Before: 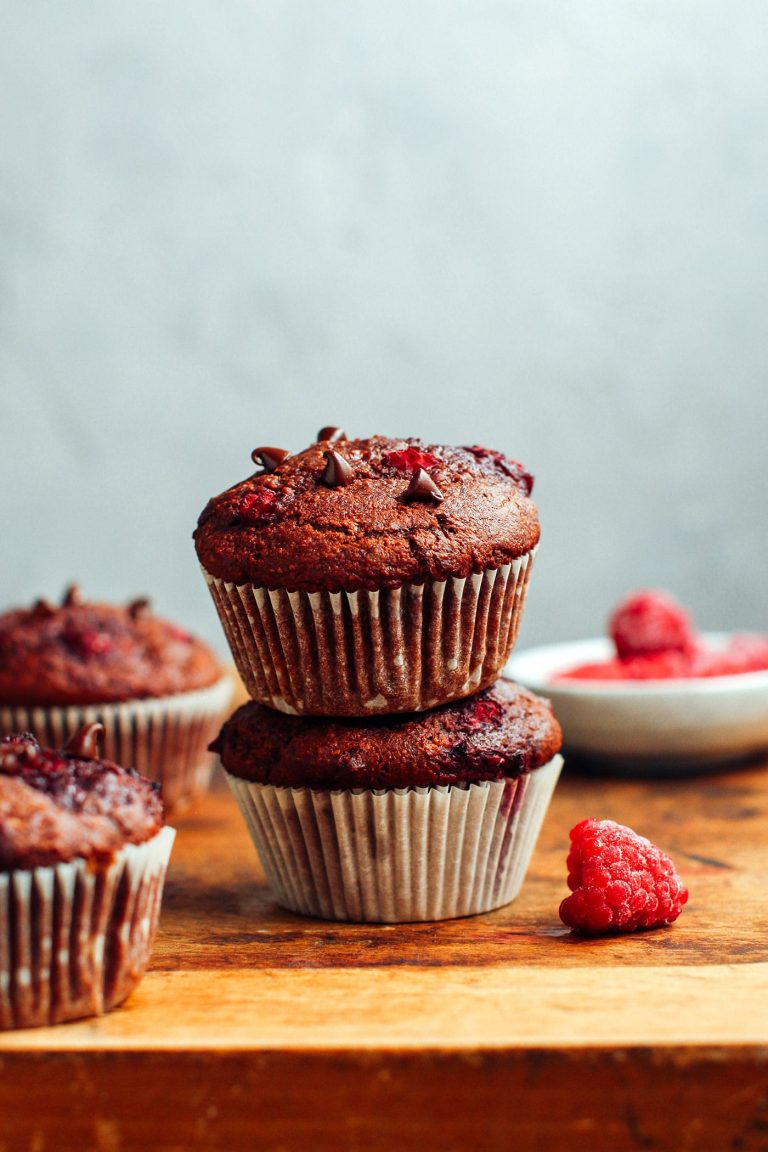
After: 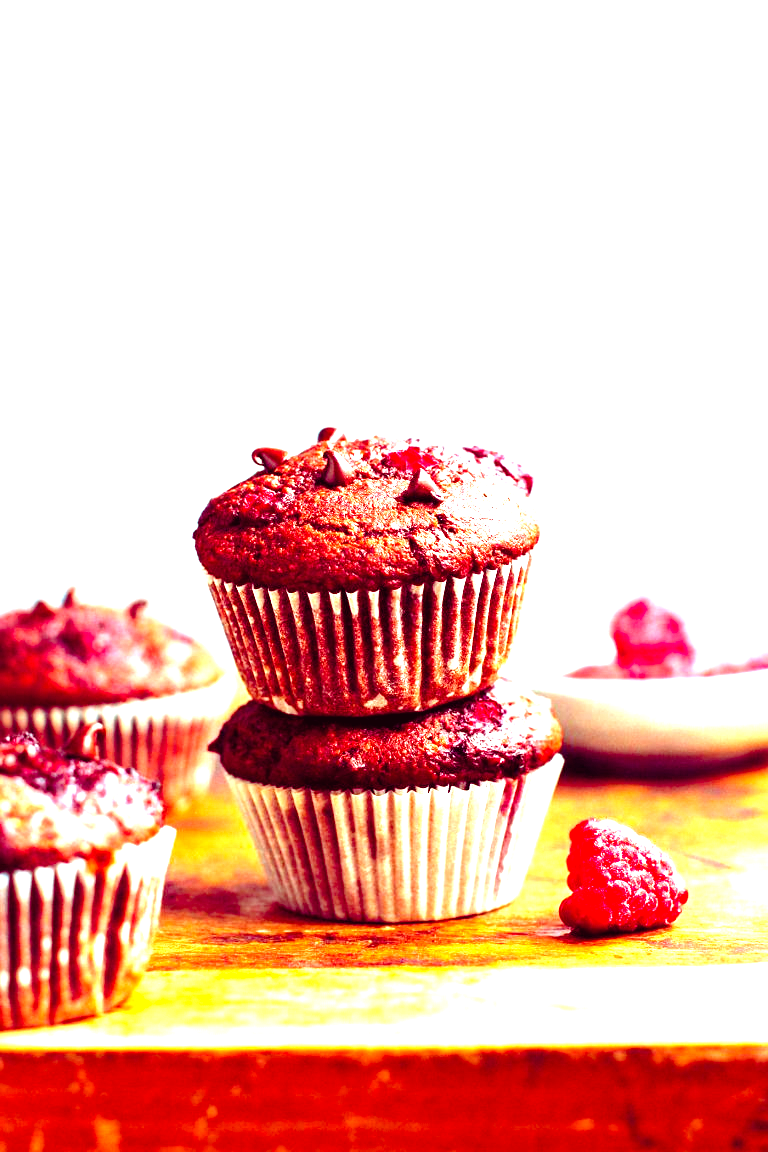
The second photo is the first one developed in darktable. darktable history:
exposure: black level correction 0.001, exposure 1.996 EV, compensate highlight preservation false
color balance rgb: shadows lift › luminance -19.08%, shadows lift › chroma 35.349%, highlights gain › luminance 16.468%, highlights gain › chroma 2.859%, highlights gain › hue 261.06°, global offset › chroma 0.286%, global offset › hue 317.89°, perceptual saturation grading › global saturation 19.889%, global vibrance 9.292%
